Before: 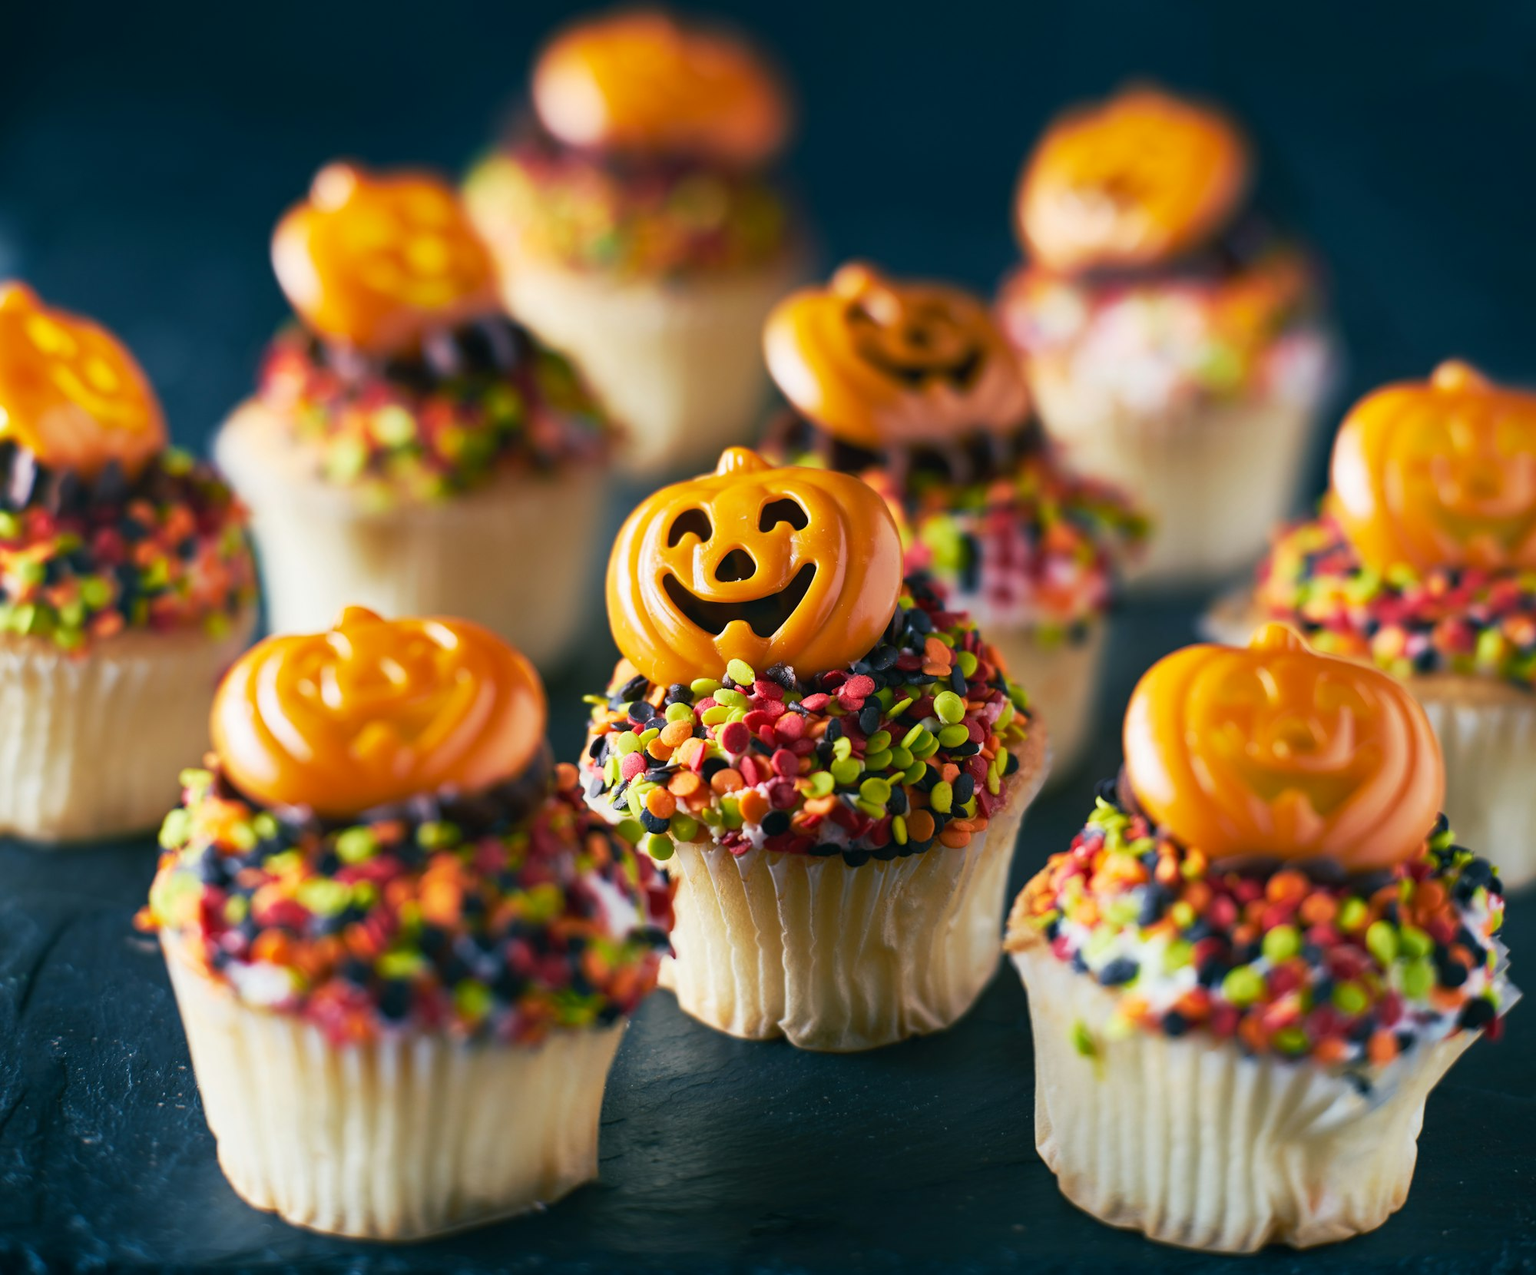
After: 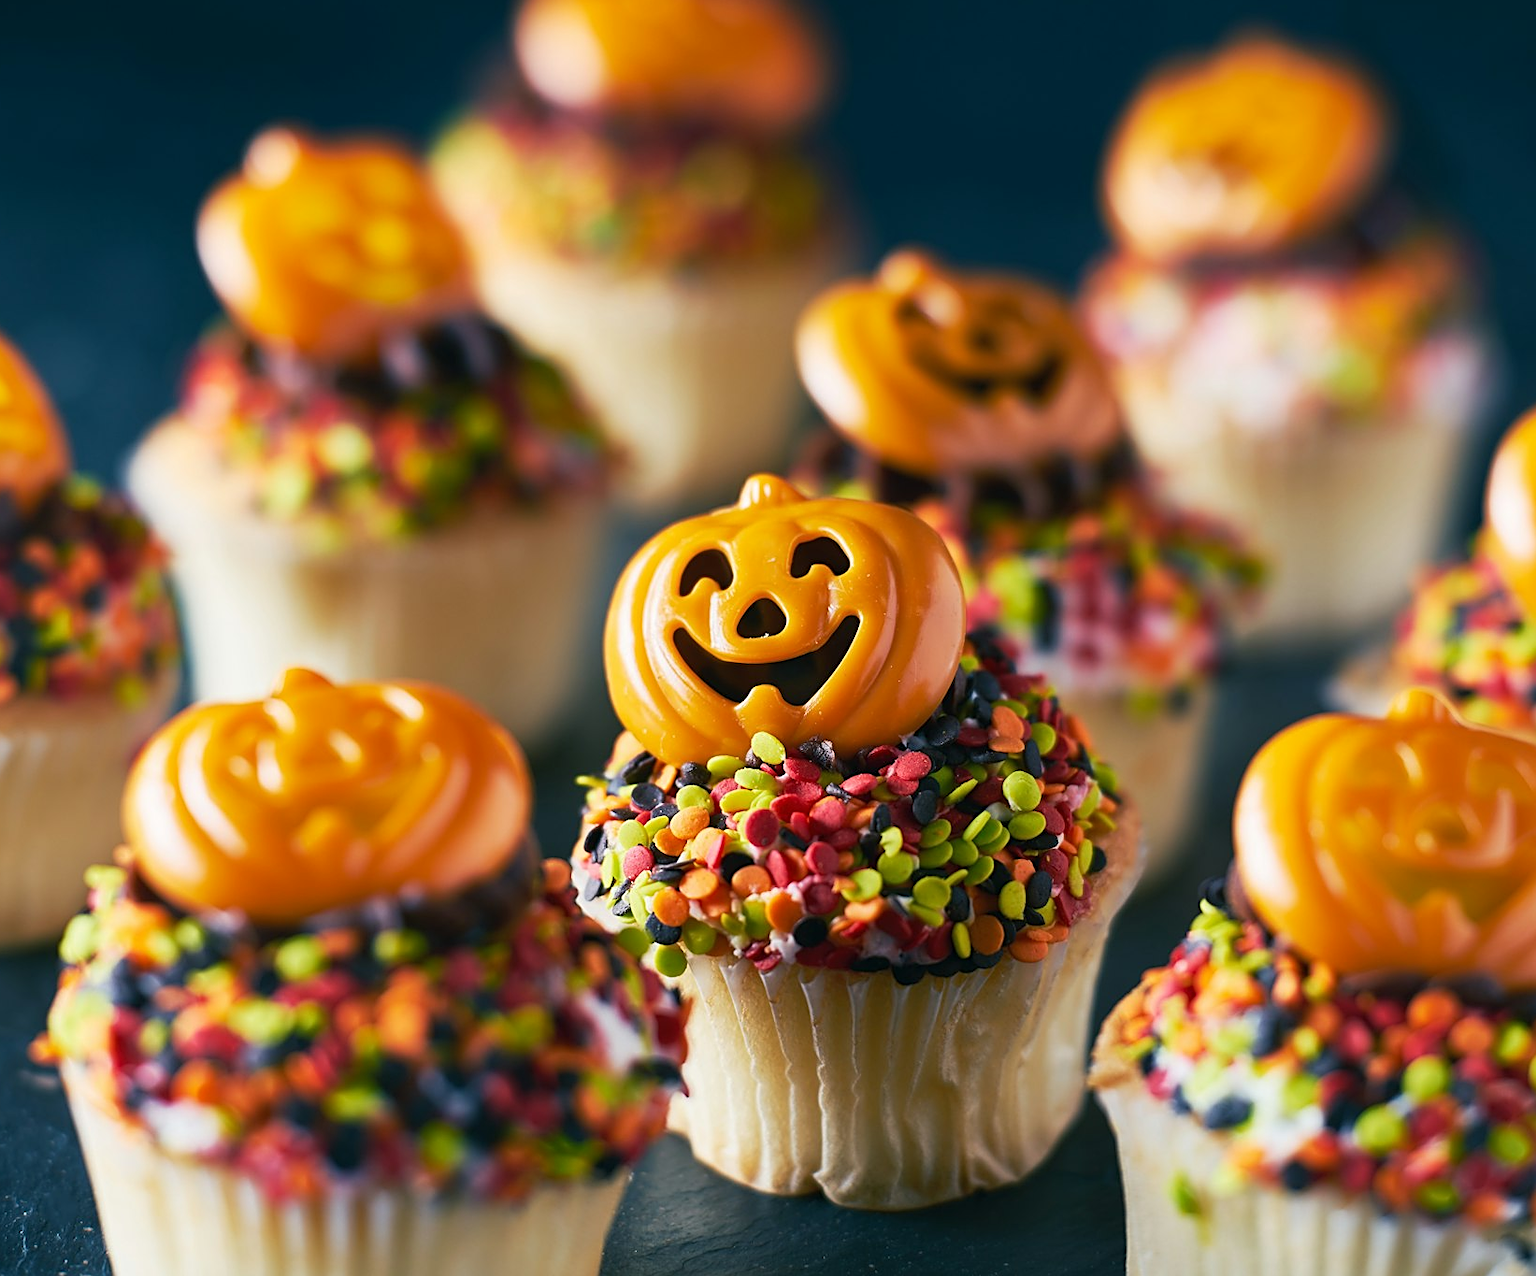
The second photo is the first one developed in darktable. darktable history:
crop and rotate: left 7.196%, top 4.574%, right 10.605%, bottom 13.178%
sharpen: on, module defaults
